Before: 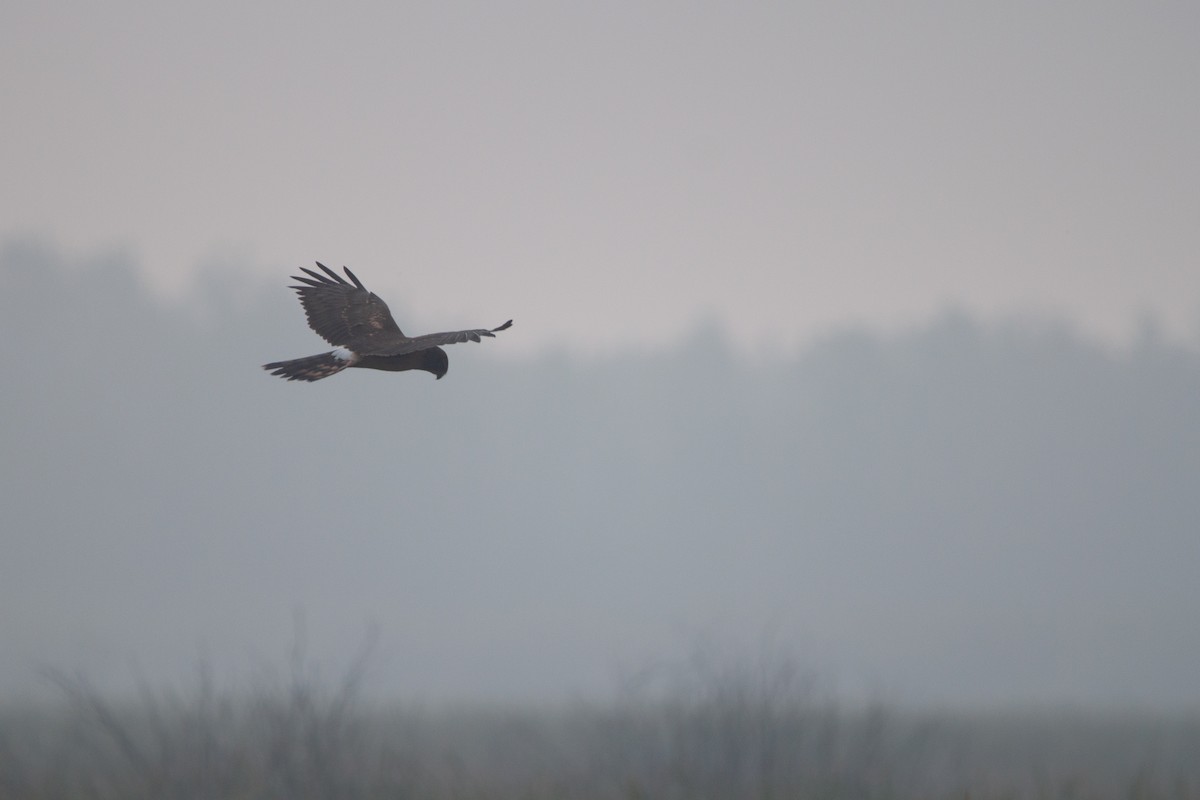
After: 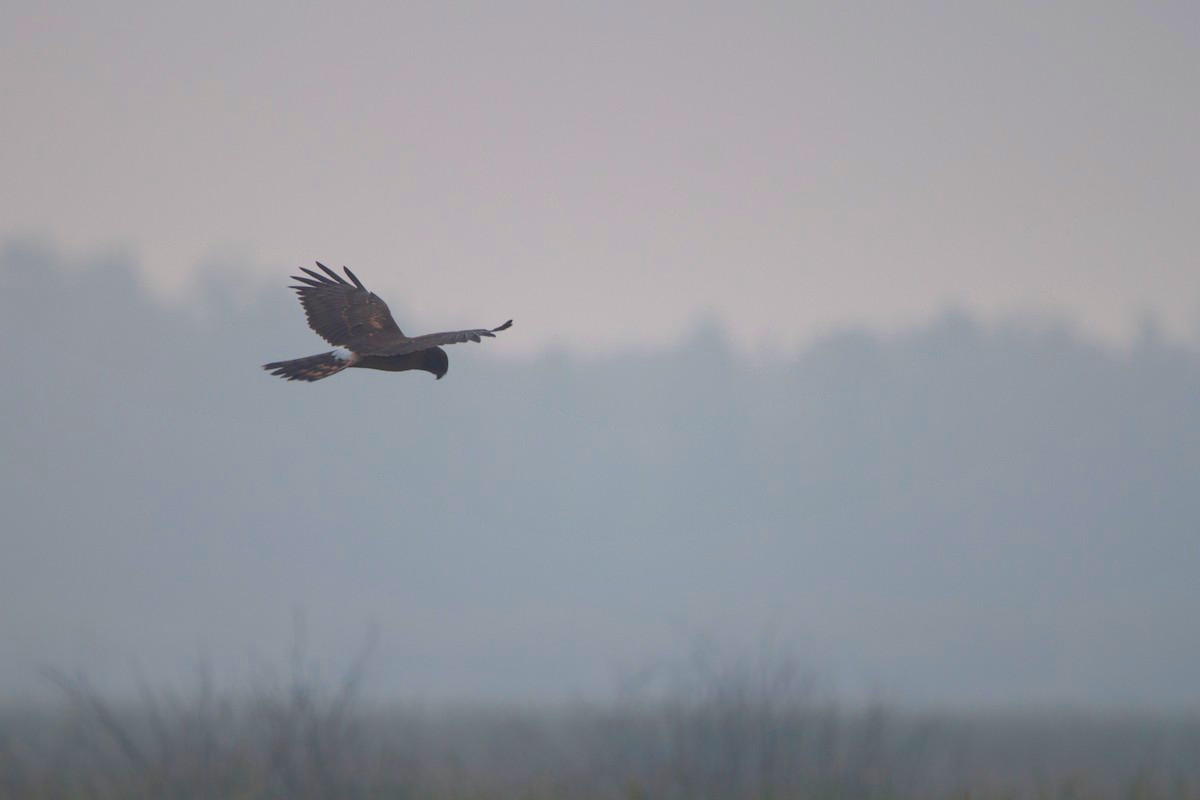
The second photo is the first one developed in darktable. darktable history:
velvia: strength 45%
shadows and highlights: shadows 25, highlights -25
